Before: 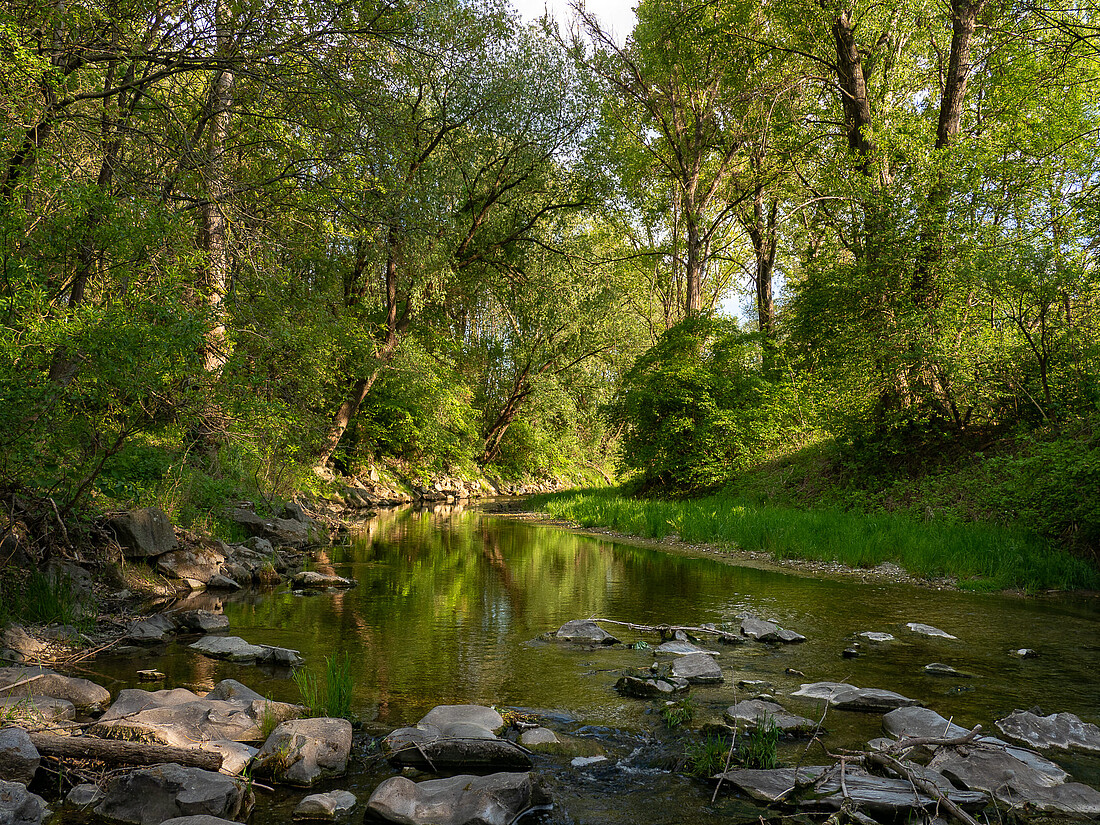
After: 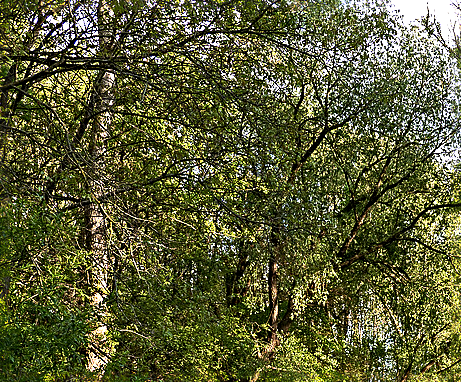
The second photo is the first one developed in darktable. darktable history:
sharpen: radius 4
tone equalizer: -8 EV -0.75 EV, -7 EV -0.7 EV, -6 EV -0.6 EV, -5 EV -0.4 EV, -3 EV 0.4 EV, -2 EV 0.6 EV, -1 EV 0.7 EV, +0 EV 0.75 EV, edges refinement/feathering 500, mask exposure compensation -1.57 EV, preserve details no
crop and rotate: left 10.817%, top 0.062%, right 47.194%, bottom 53.626%
